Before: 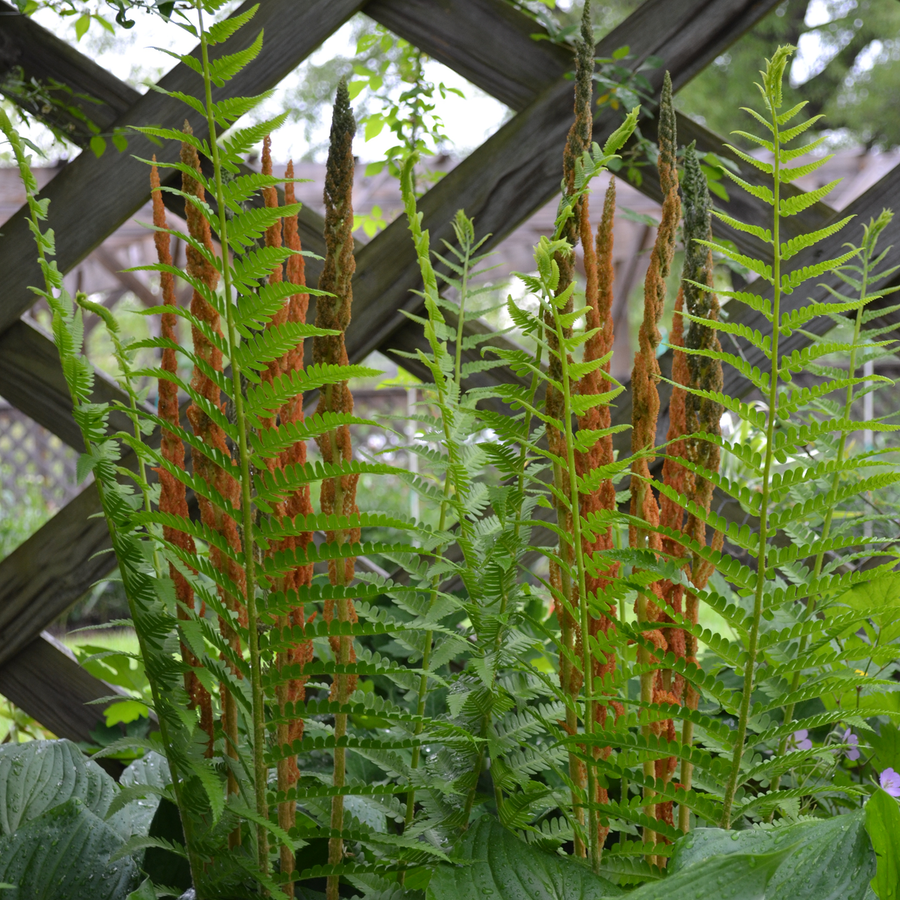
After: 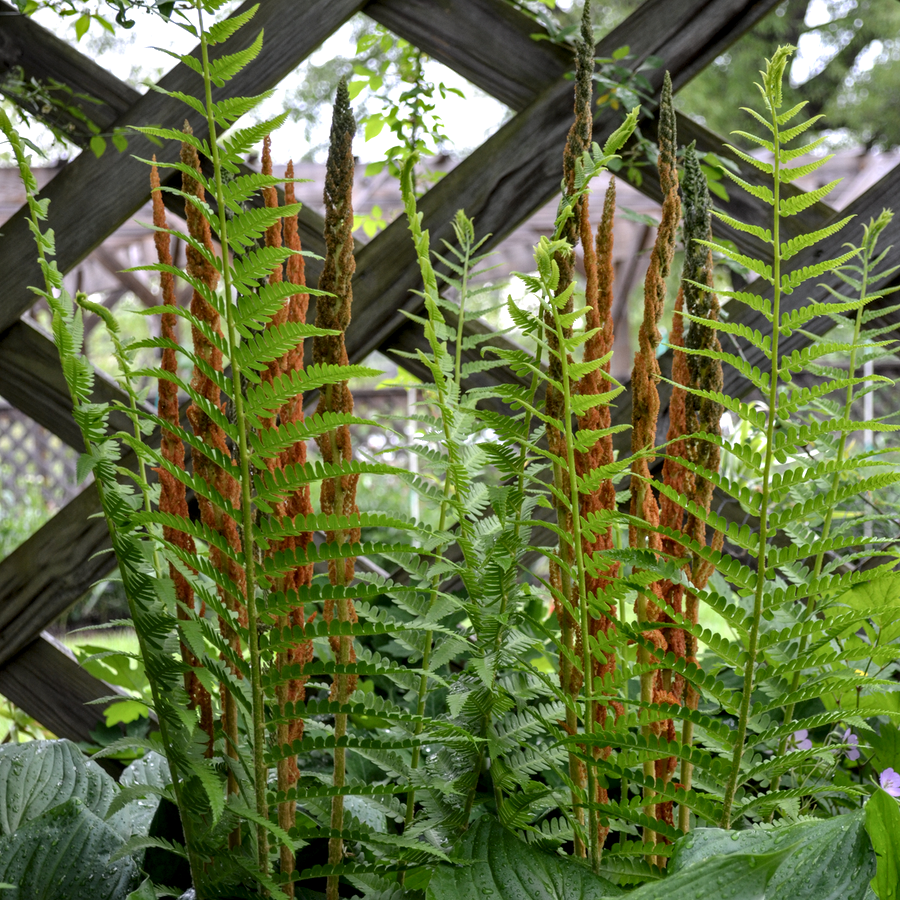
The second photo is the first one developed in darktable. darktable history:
local contrast: detail 154%
tone equalizer: on, module defaults
